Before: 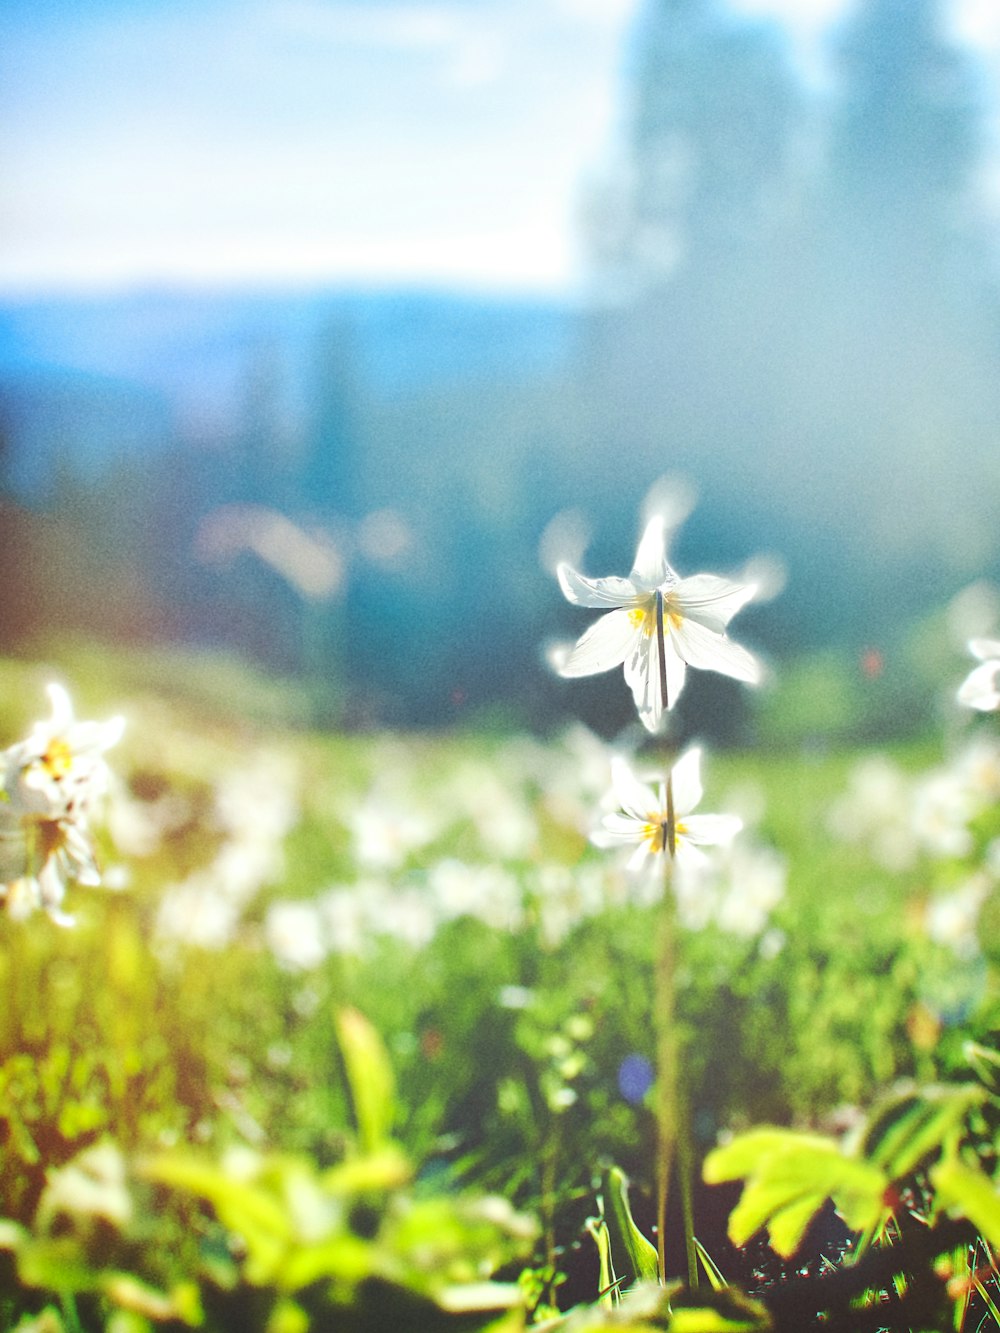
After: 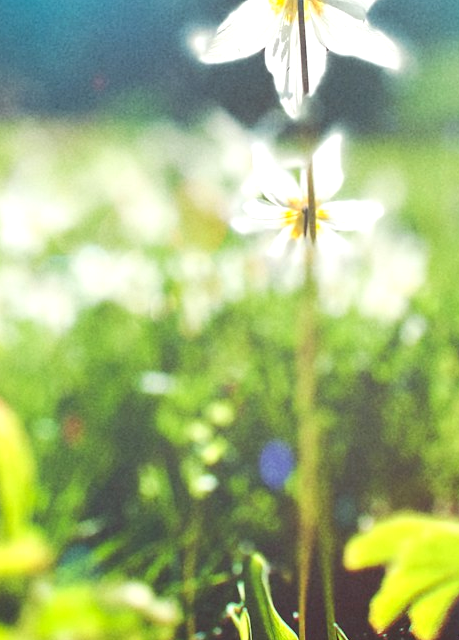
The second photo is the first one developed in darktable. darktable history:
crop: left 35.929%, top 46.077%, right 18.097%, bottom 5.902%
exposure: black level correction 0.001, exposure 0.191 EV, compensate highlight preservation false
